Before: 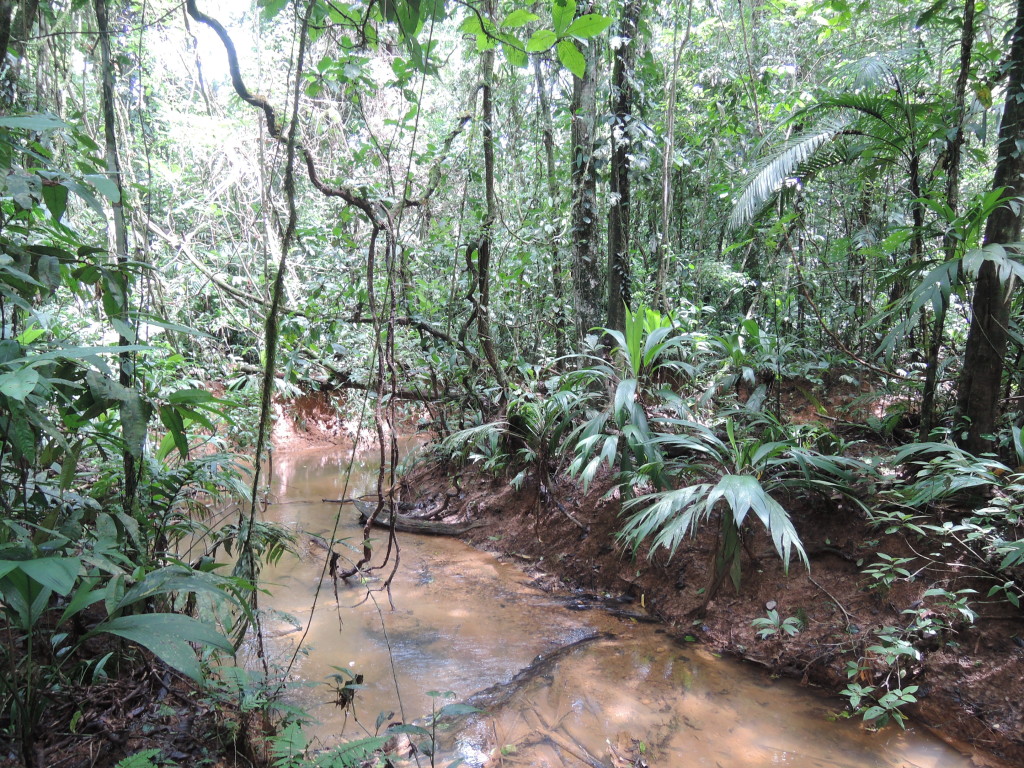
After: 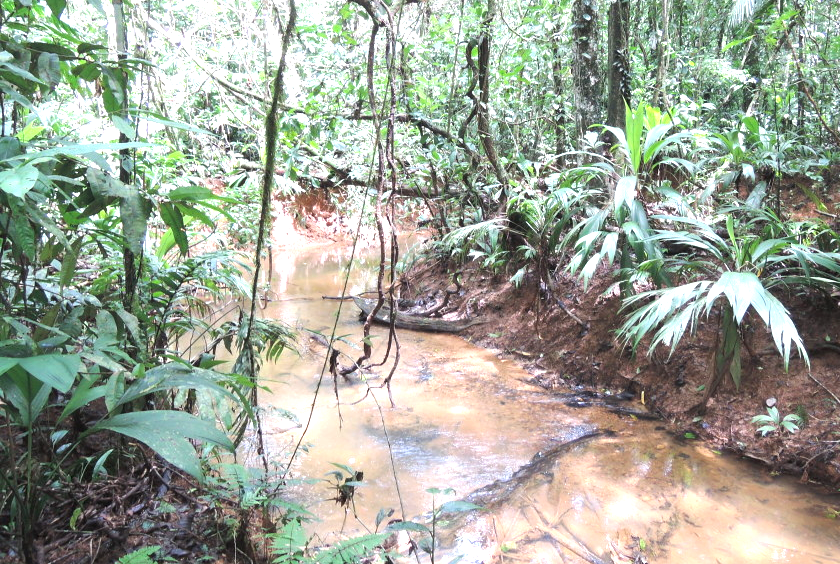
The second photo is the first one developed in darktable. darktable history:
exposure: black level correction 0, exposure 1.1 EV, compensate highlight preservation false
crop: top 26.531%, right 17.959%
